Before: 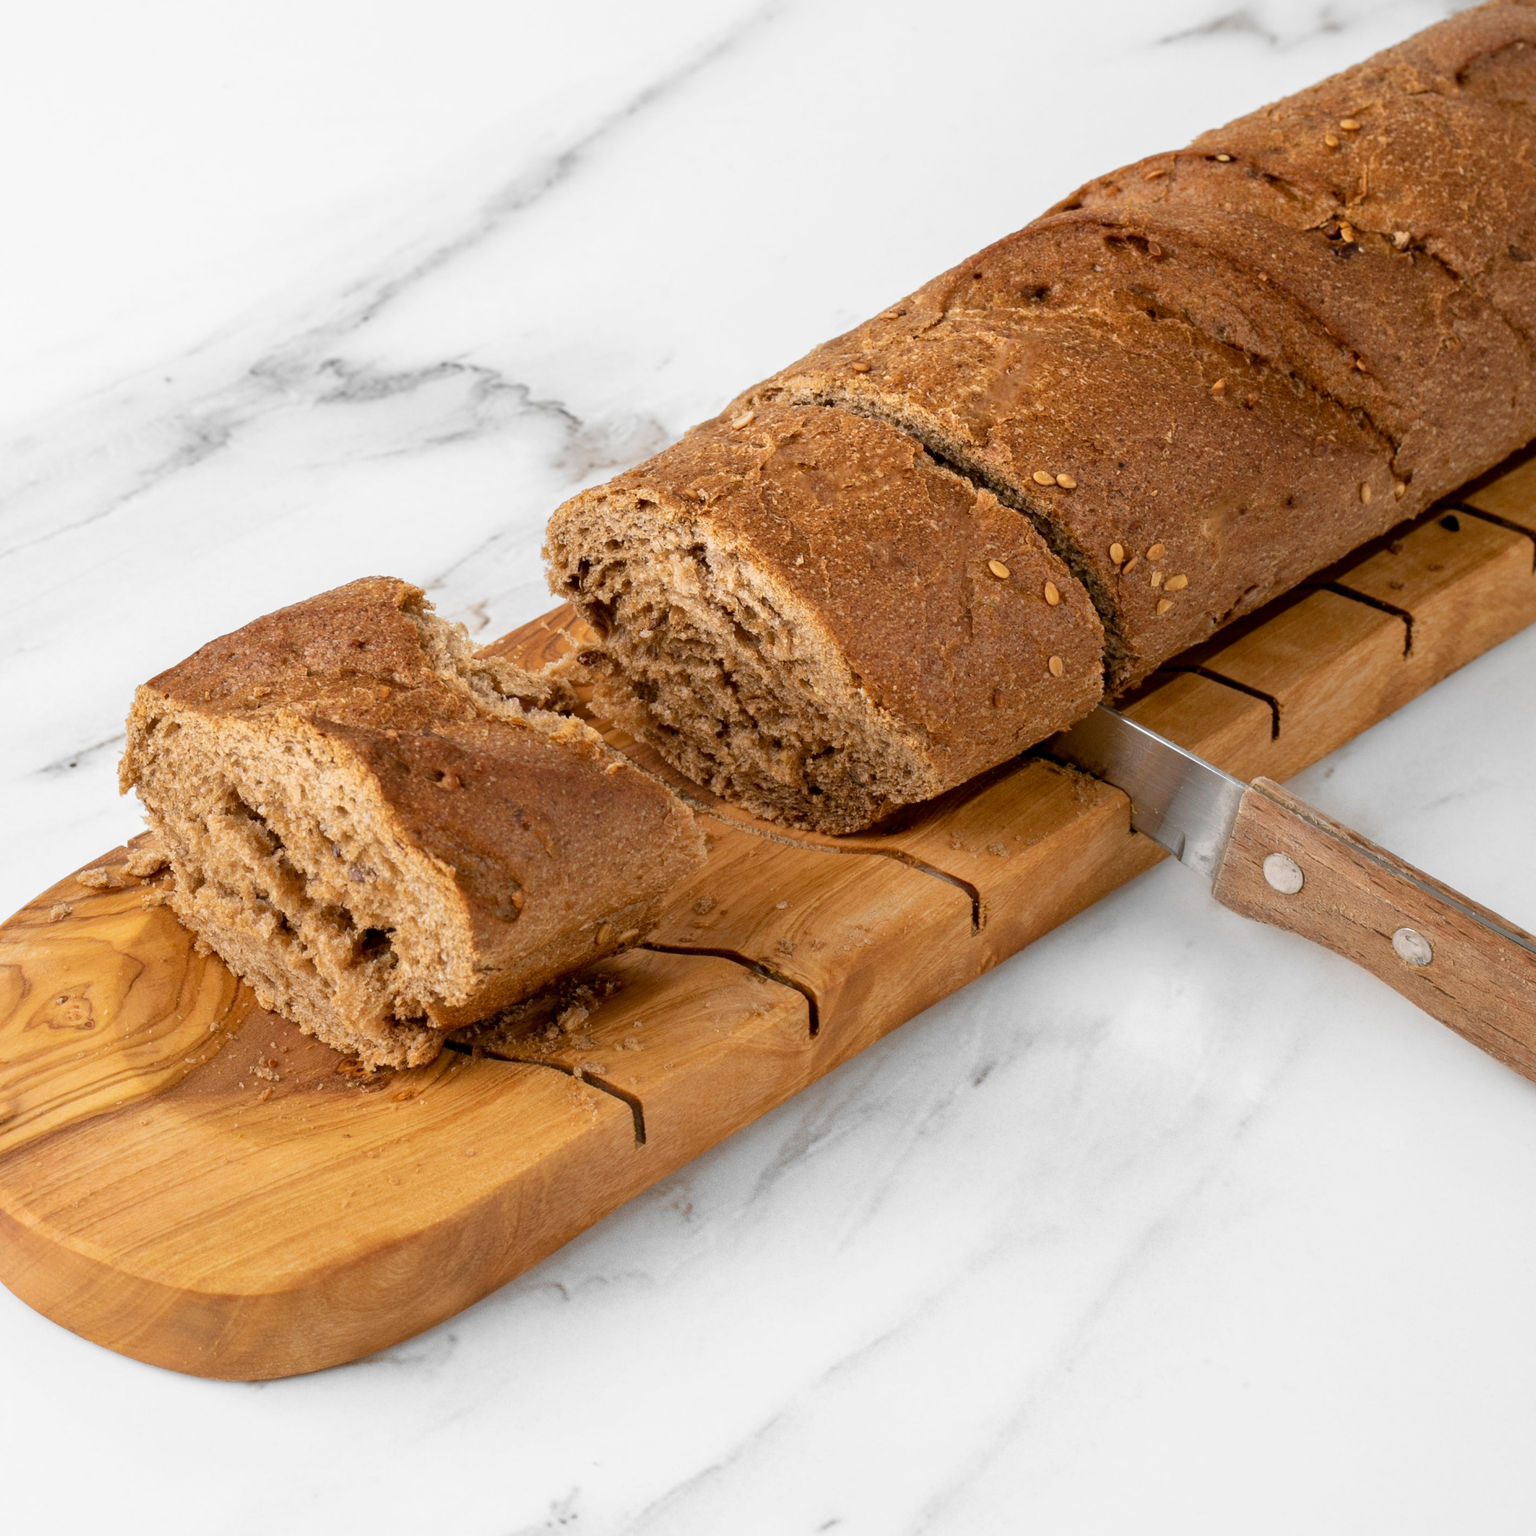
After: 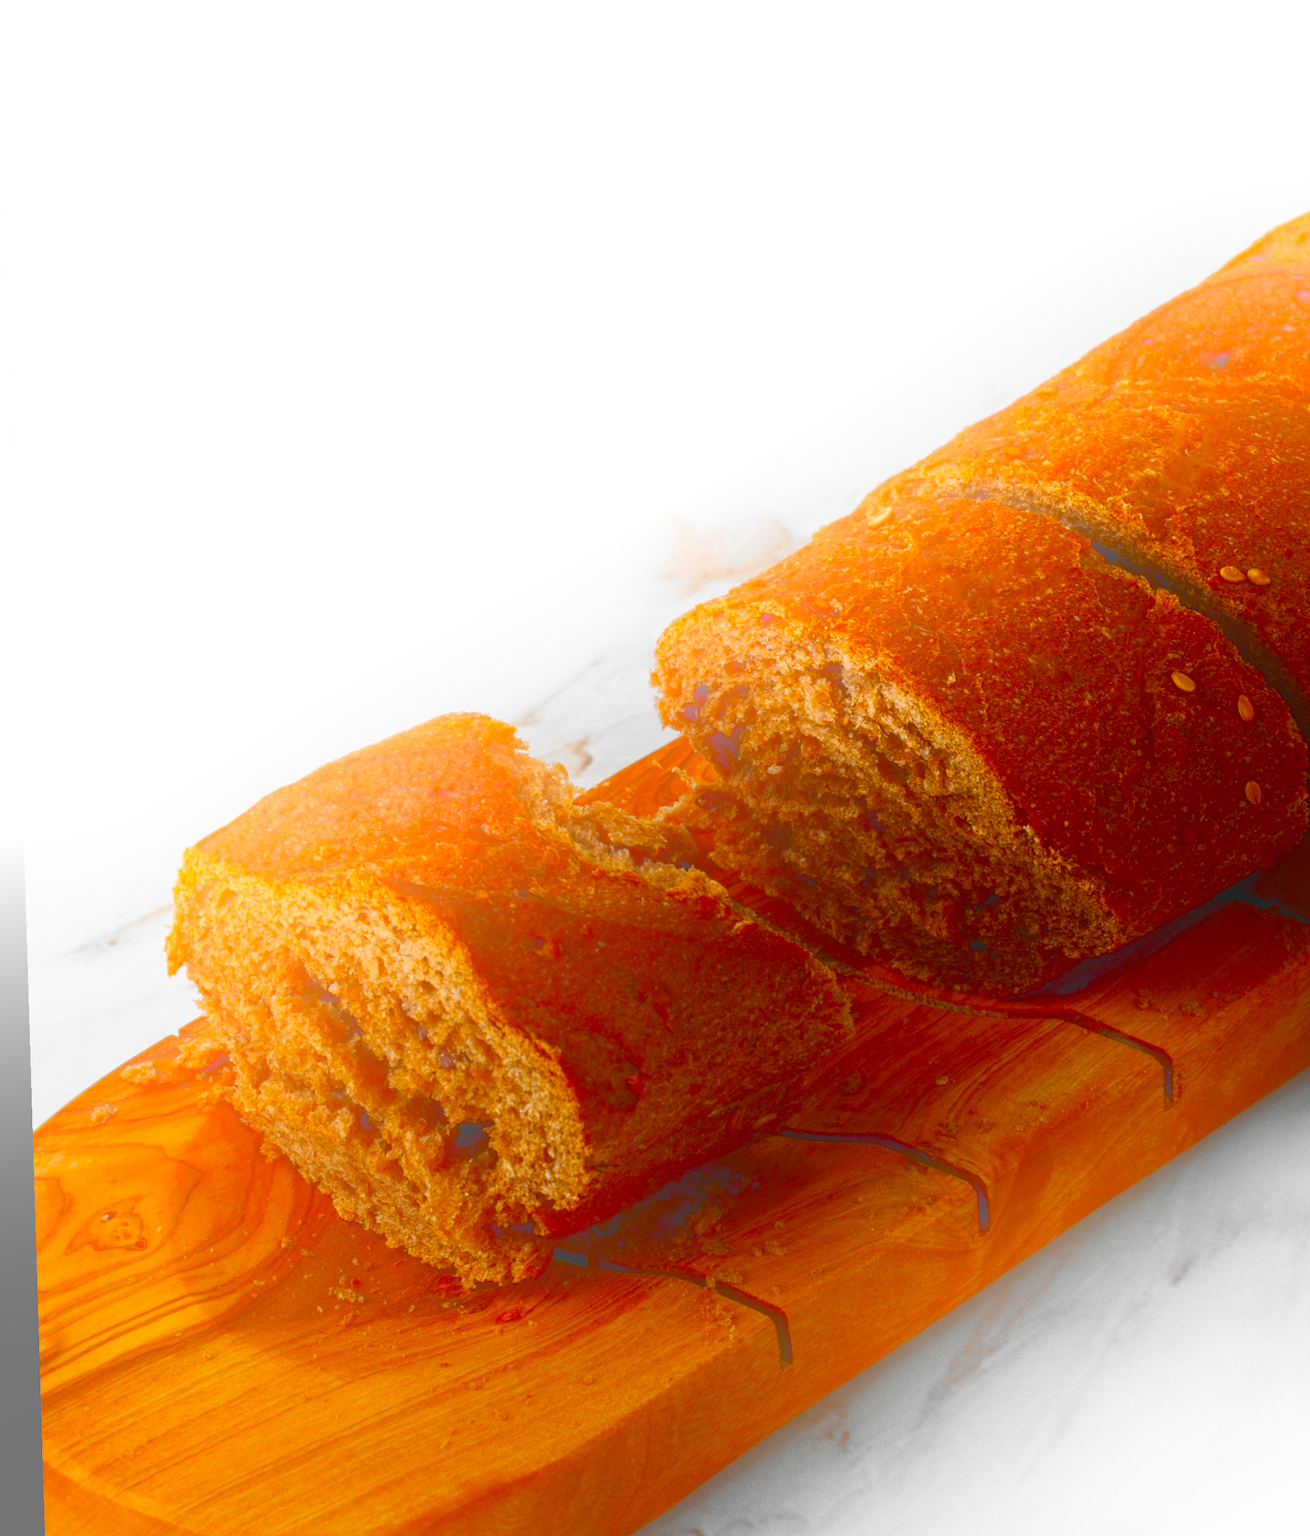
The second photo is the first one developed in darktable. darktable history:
contrast brightness saturation: brightness -1, saturation 1
crop: right 28.885%, bottom 16.626%
rotate and perspective: rotation -1.75°, automatic cropping off
bloom: size 70%, threshold 25%, strength 70%
